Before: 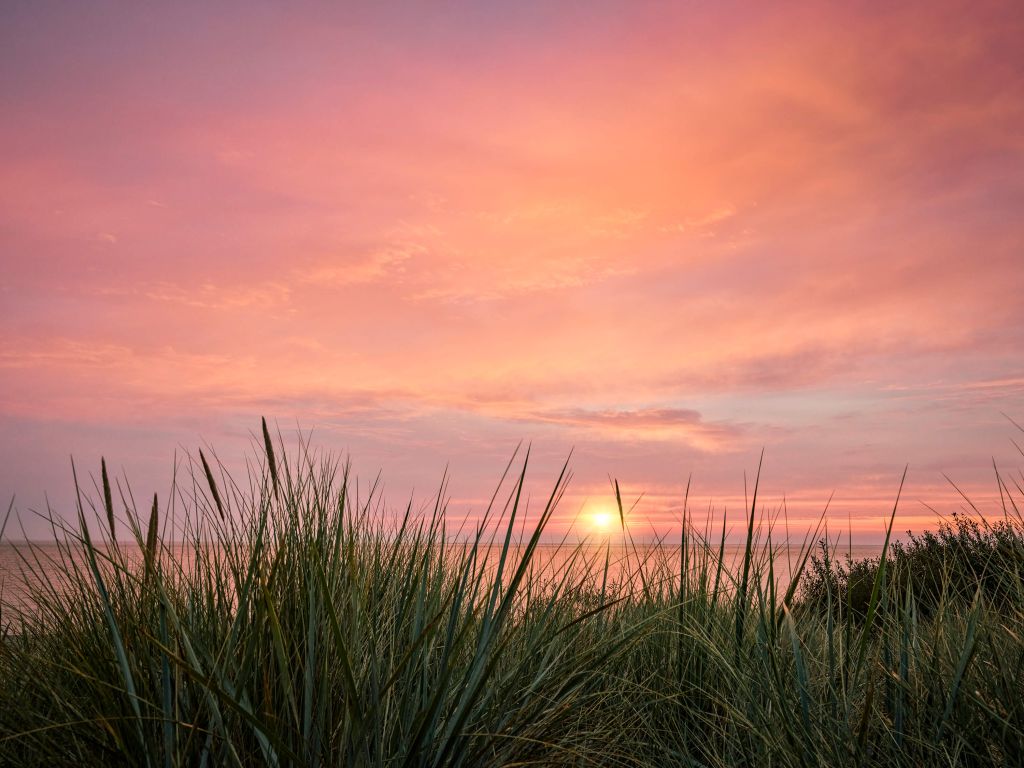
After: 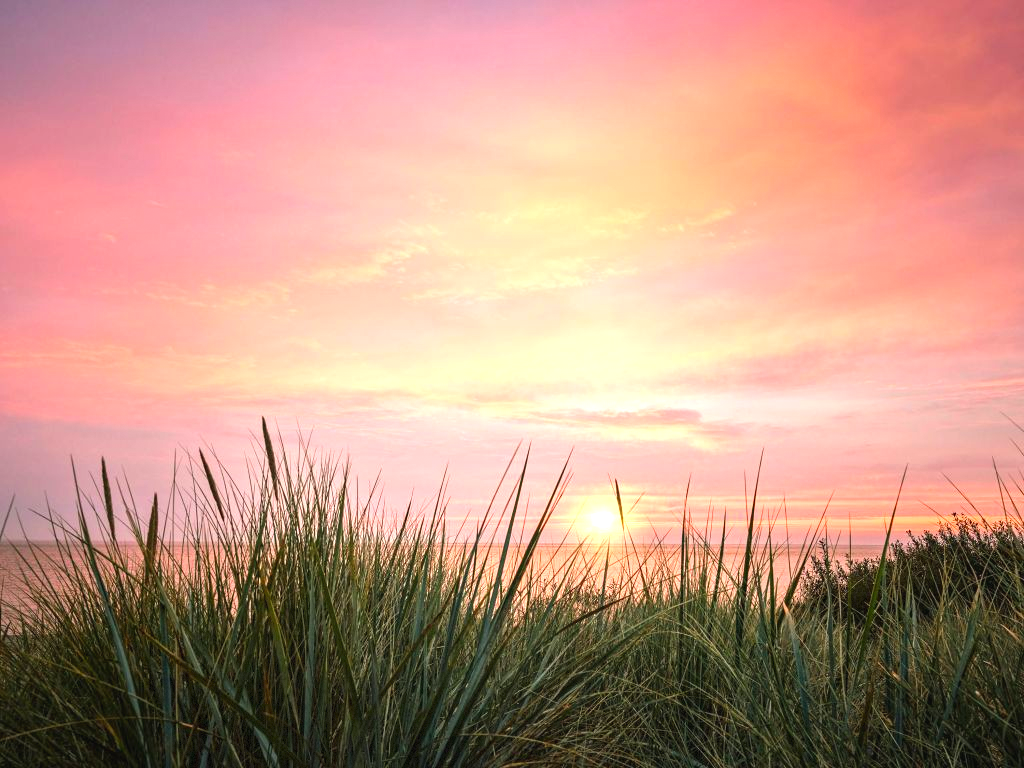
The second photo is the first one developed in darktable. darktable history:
exposure: black level correction -0.002, exposure 1.113 EV, compensate exposure bias true, compensate highlight preservation false
vignetting: fall-off start 16.87%, fall-off radius 100.2%, brightness -0.248, saturation 0.131, width/height ratio 0.716, dithering 8-bit output
